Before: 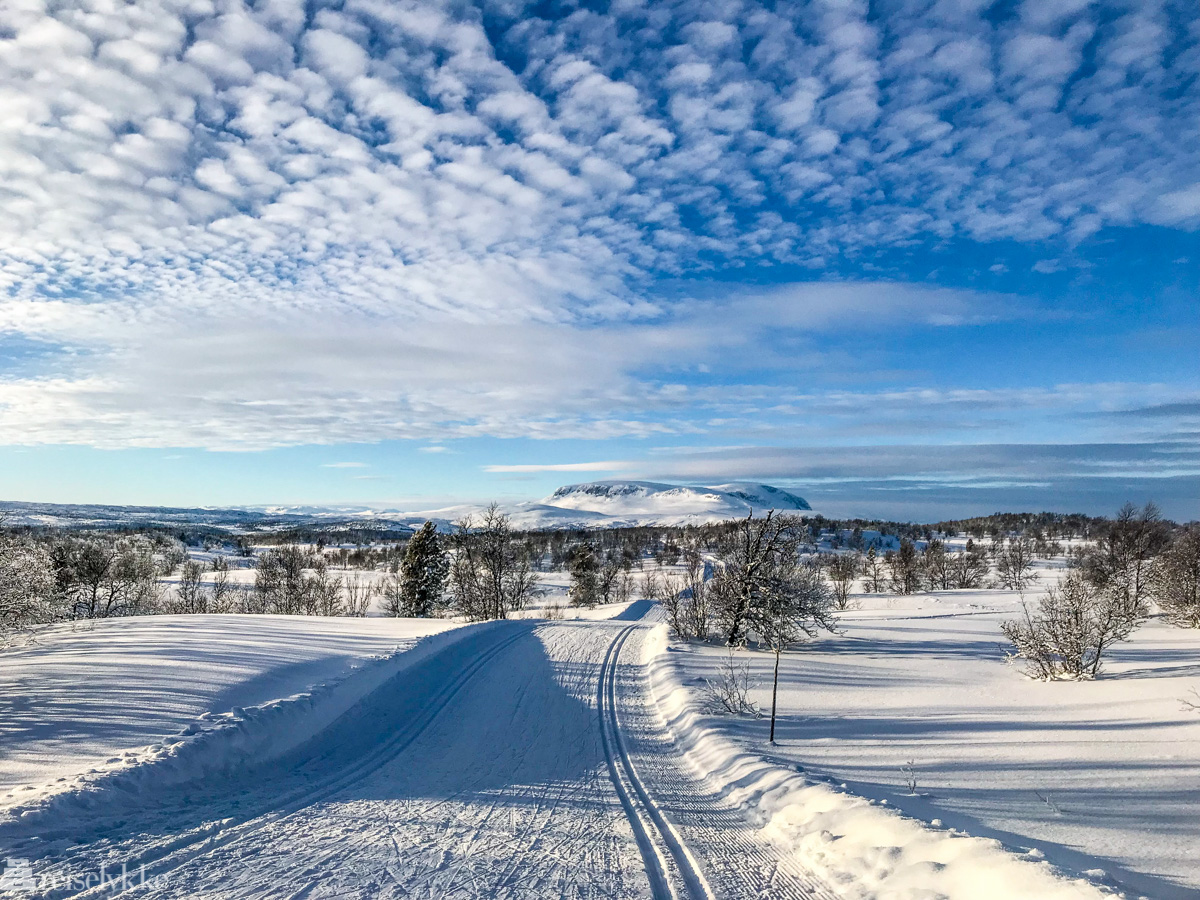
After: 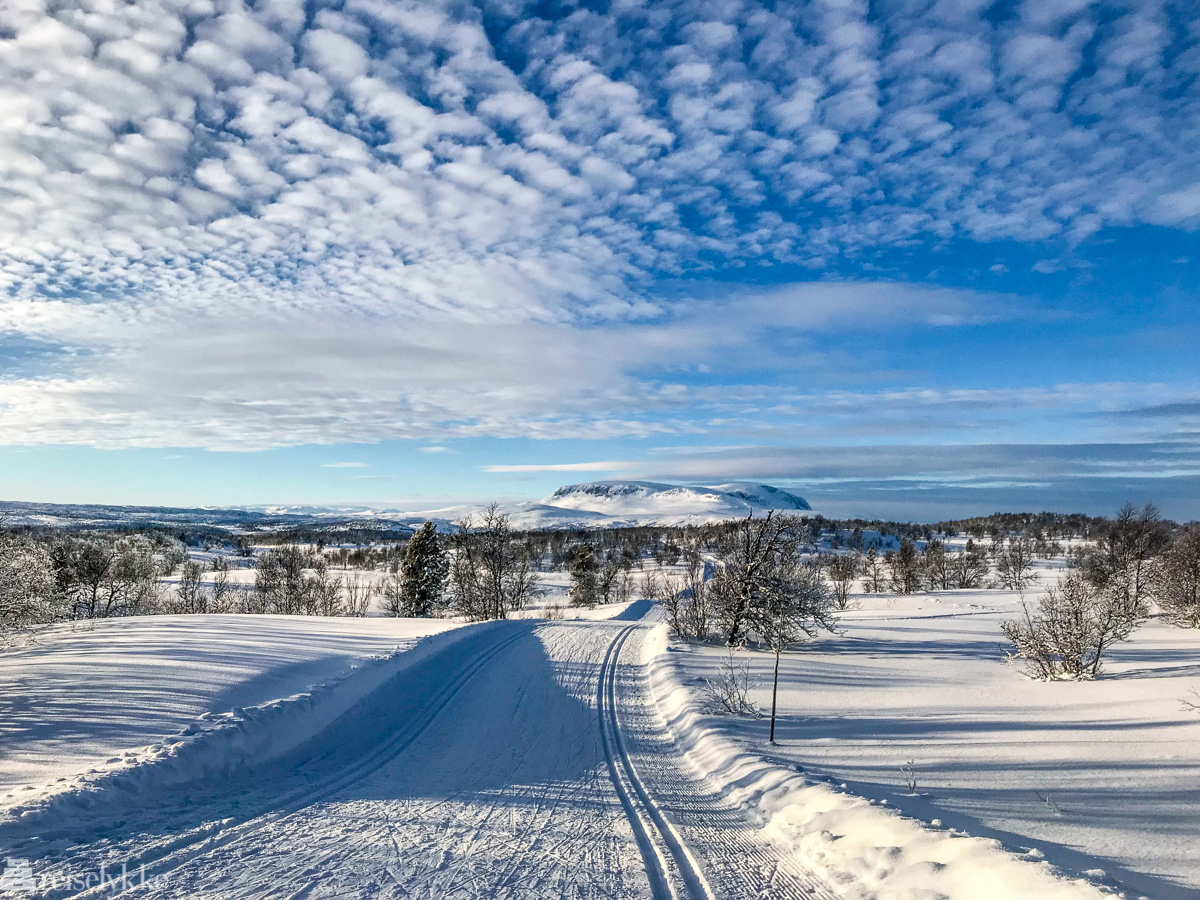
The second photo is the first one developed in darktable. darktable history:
shadows and highlights: shadows -88.03, highlights -35.45, shadows color adjustment 99.15%, highlights color adjustment 0%, soften with gaussian
white balance: red 1, blue 1
